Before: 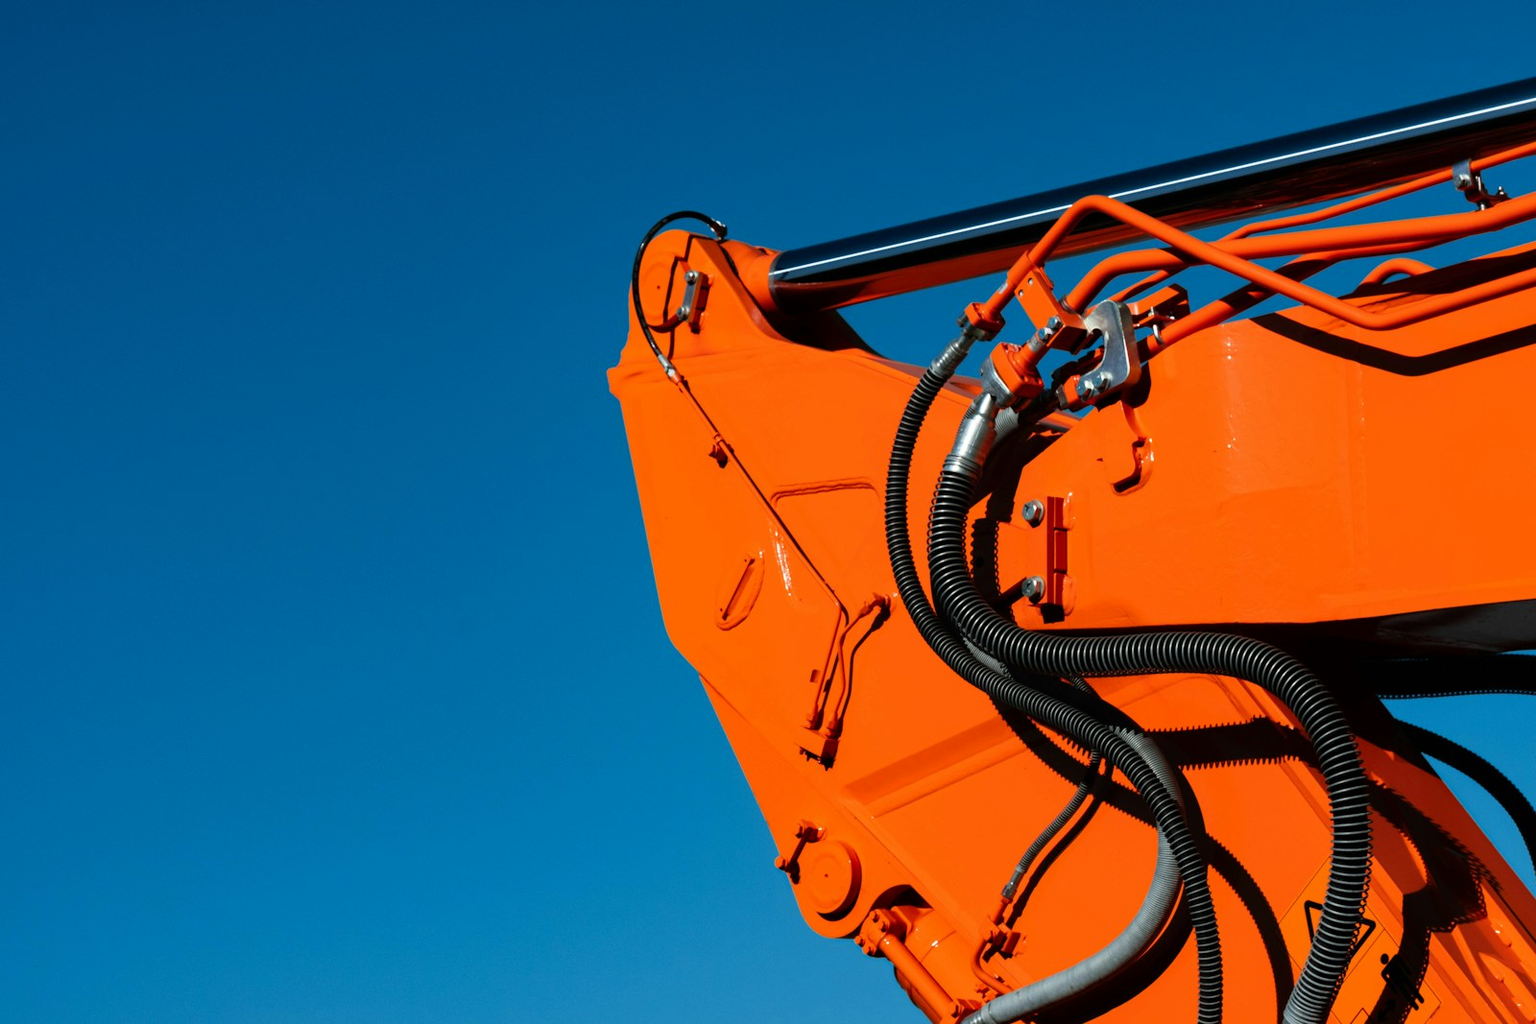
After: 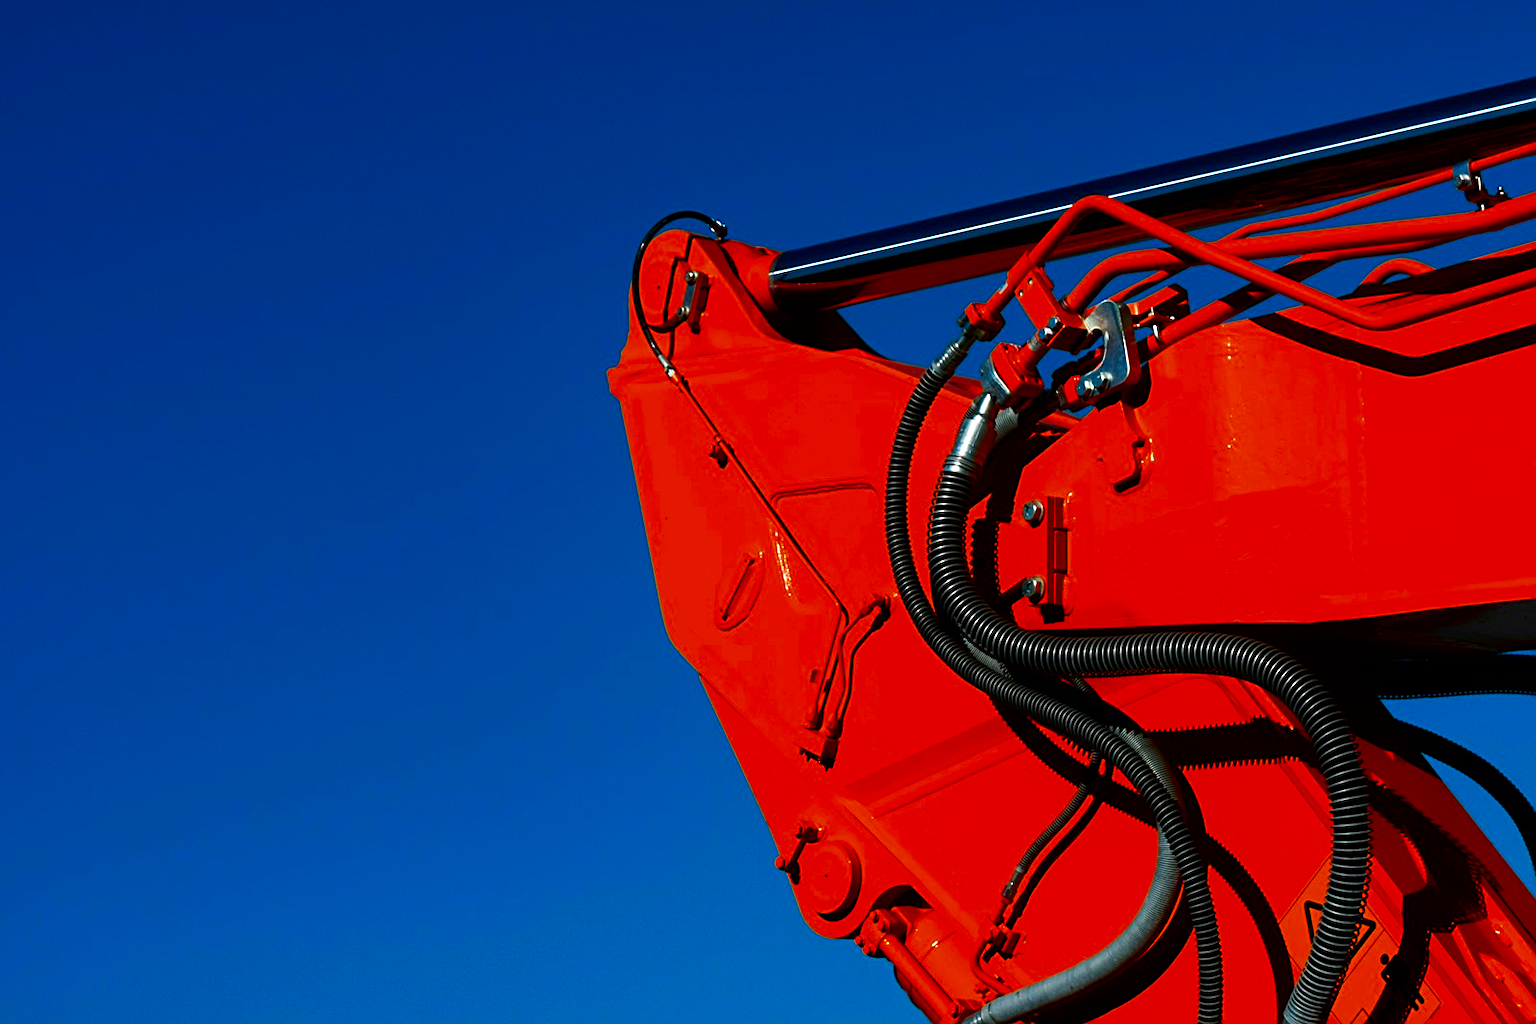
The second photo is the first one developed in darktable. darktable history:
sharpen: on, module defaults
tone equalizer: on, module defaults
contrast brightness saturation: brightness -0.25, saturation 0.2
color balance rgb: linear chroma grading › global chroma 15%, perceptual saturation grading › global saturation 30%
